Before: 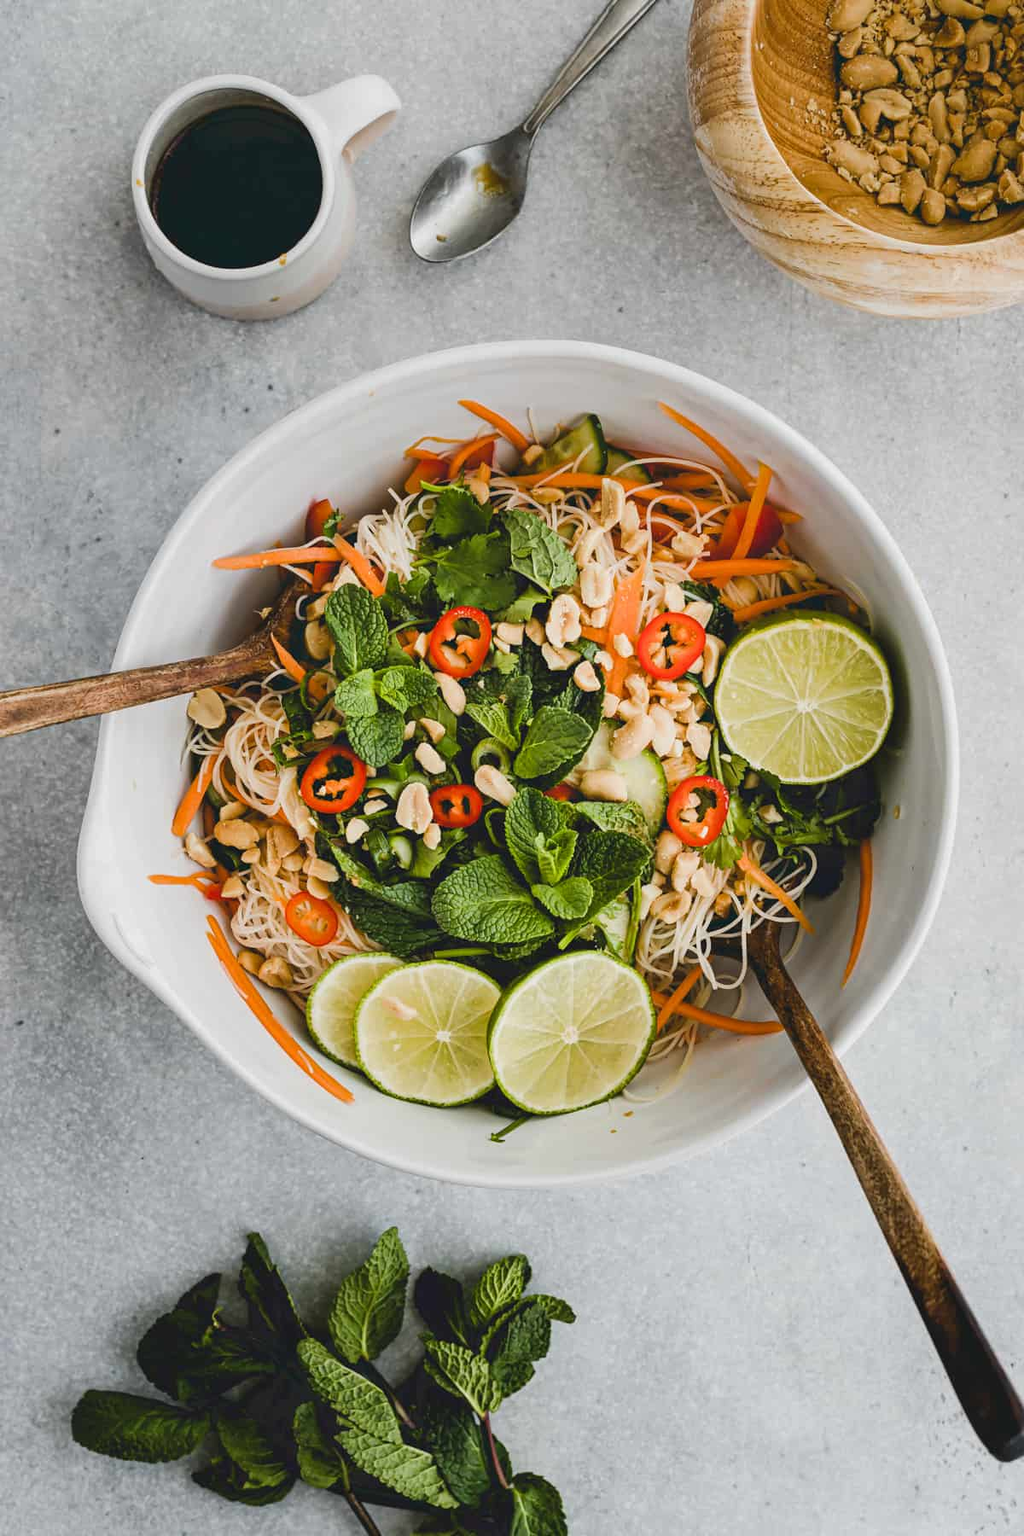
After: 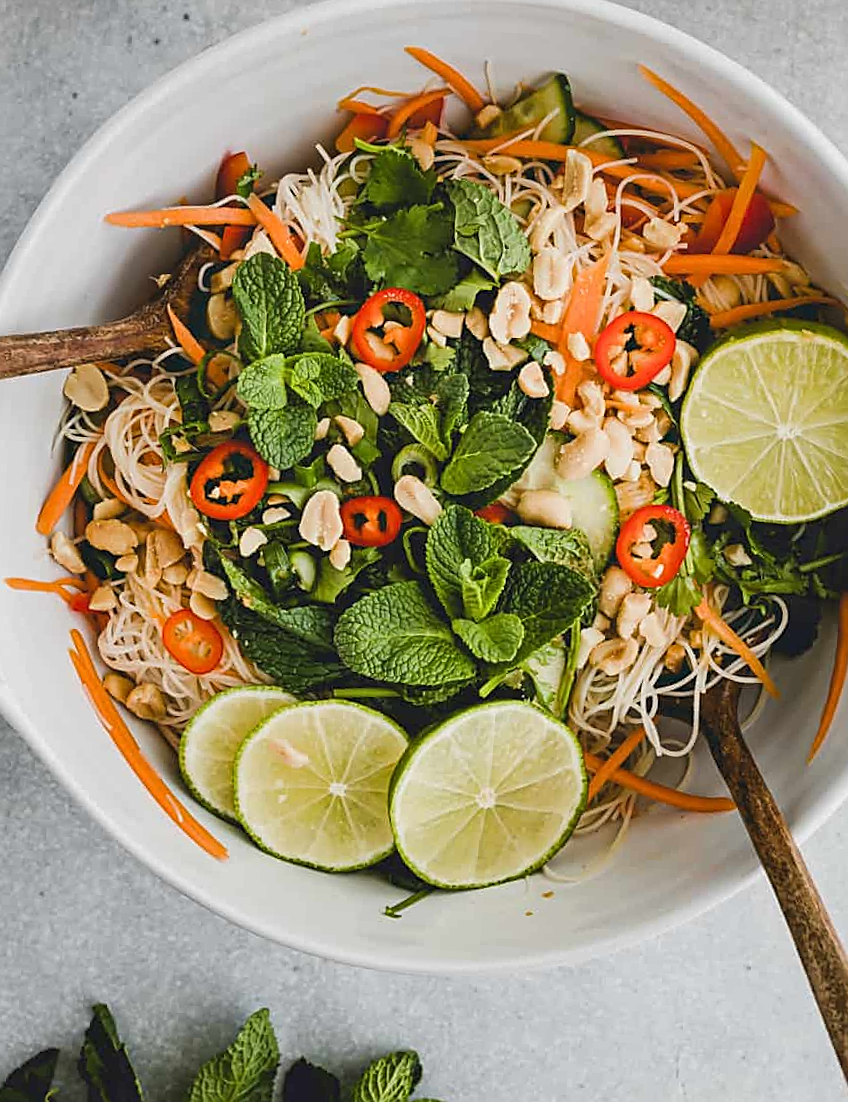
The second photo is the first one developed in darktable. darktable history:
sharpen: on, module defaults
crop and rotate: angle -3.84°, left 9.851%, top 20.661%, right 12.445%, bottom 12.038%
